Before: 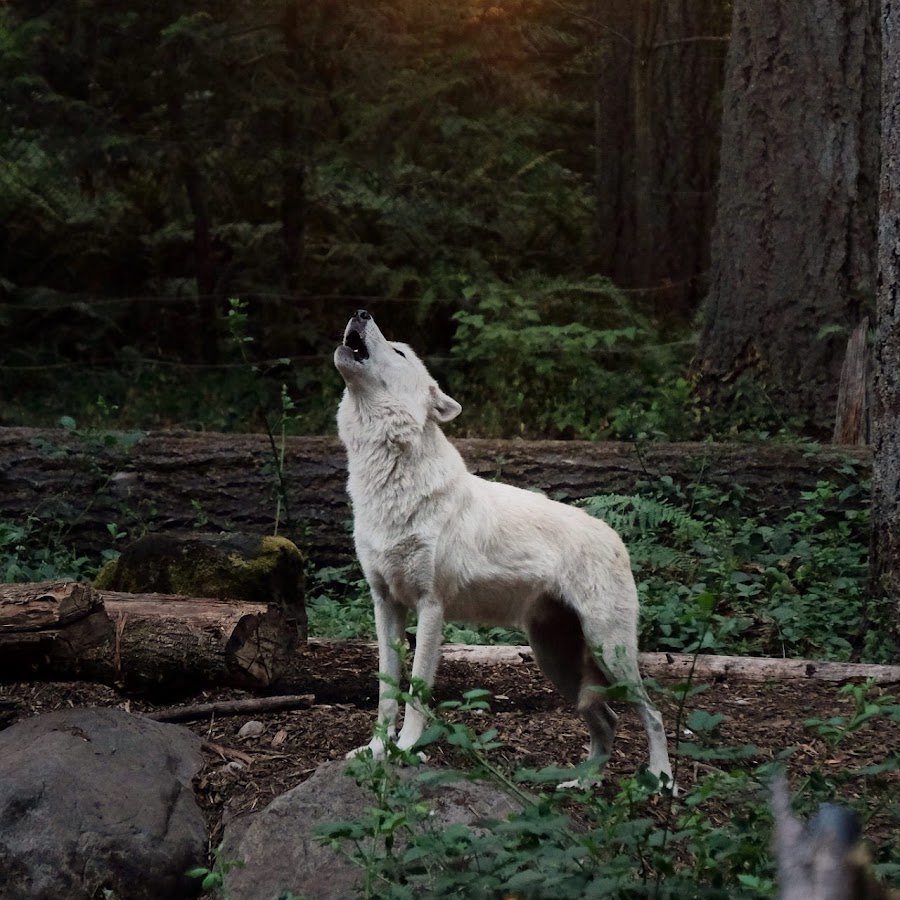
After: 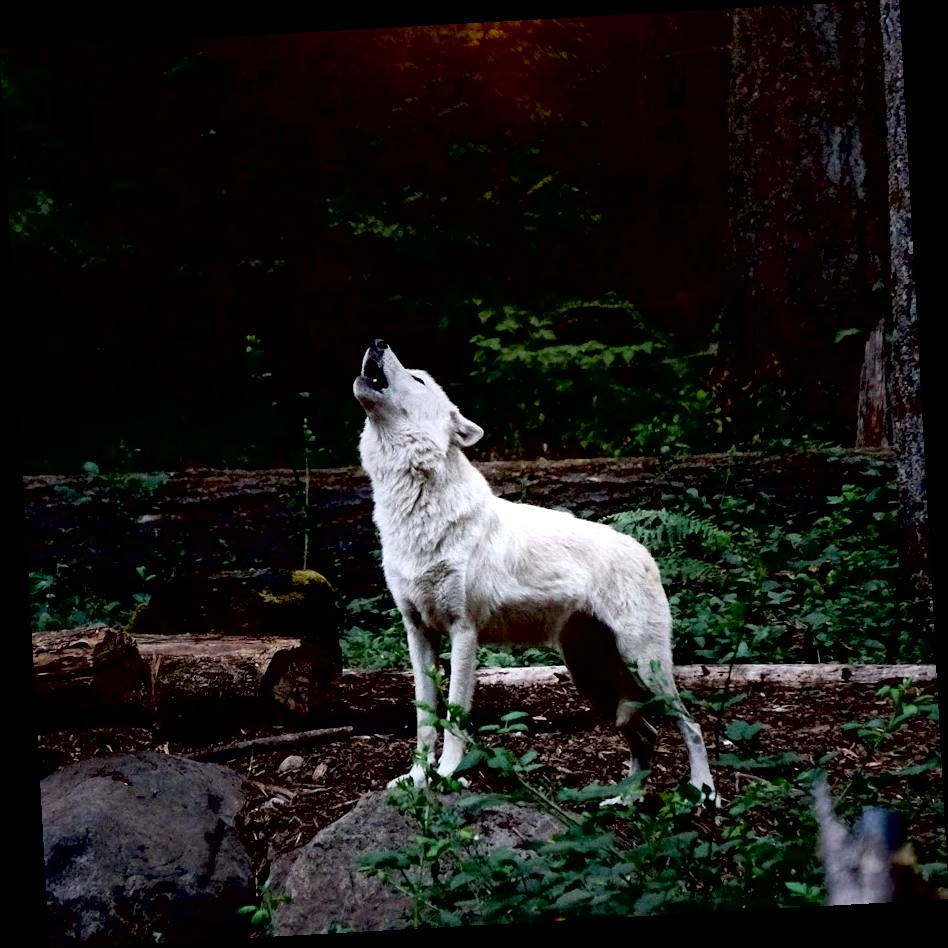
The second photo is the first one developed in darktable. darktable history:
tone equalizer: -8 EV -0.417 EV, -7 EV -0.389 EV, -6 EV -0.333 EV, -5 EV -0.222 EV, -3 EV 0.222 EV, -2 EV 0.333 EV, -1 EV 0.389 EV, +0 EV 0.417 EV, edges refinement/feathering 500, mask exposure compensation -1.57 EV, preserve details no
rotate and perspective: rotation -3.18°, automatic cropping off
exposure: black level correction 0.031, exposure 0.304 EV, compensate highlight preservation false
local contrast: mode bilateral grid, contrast 20, coarseness 50, detail 120%, midtone range 0.2
white balance: red 0.984, blue 1.059
